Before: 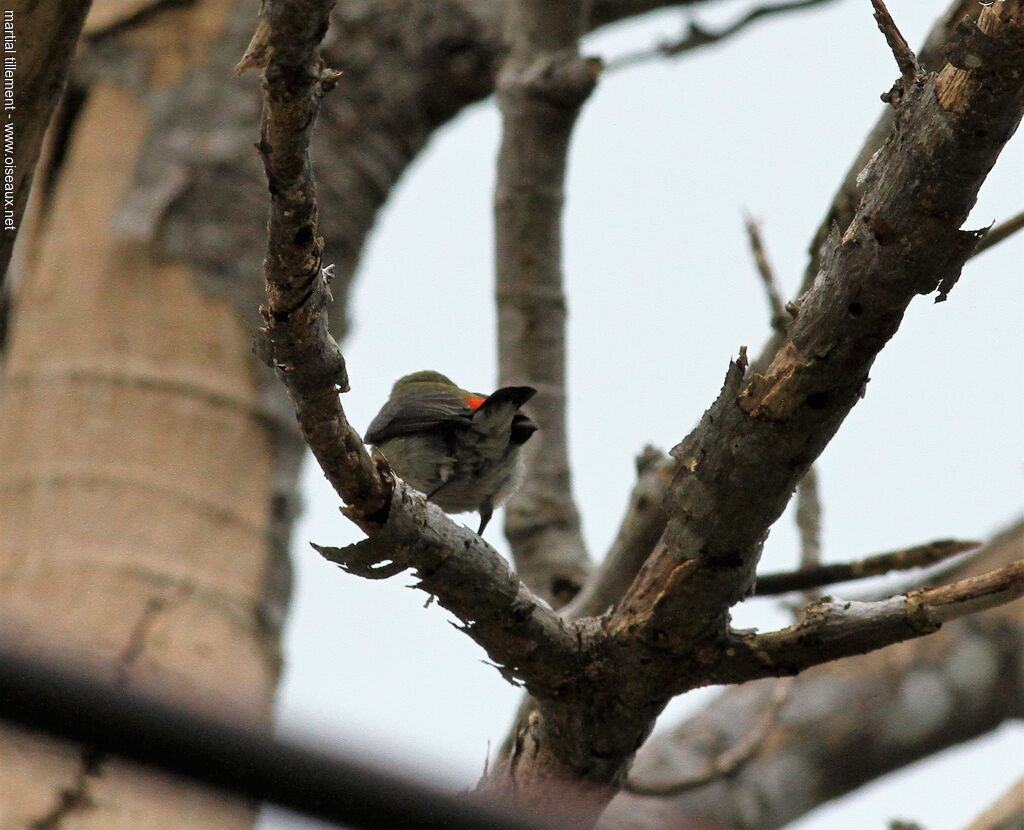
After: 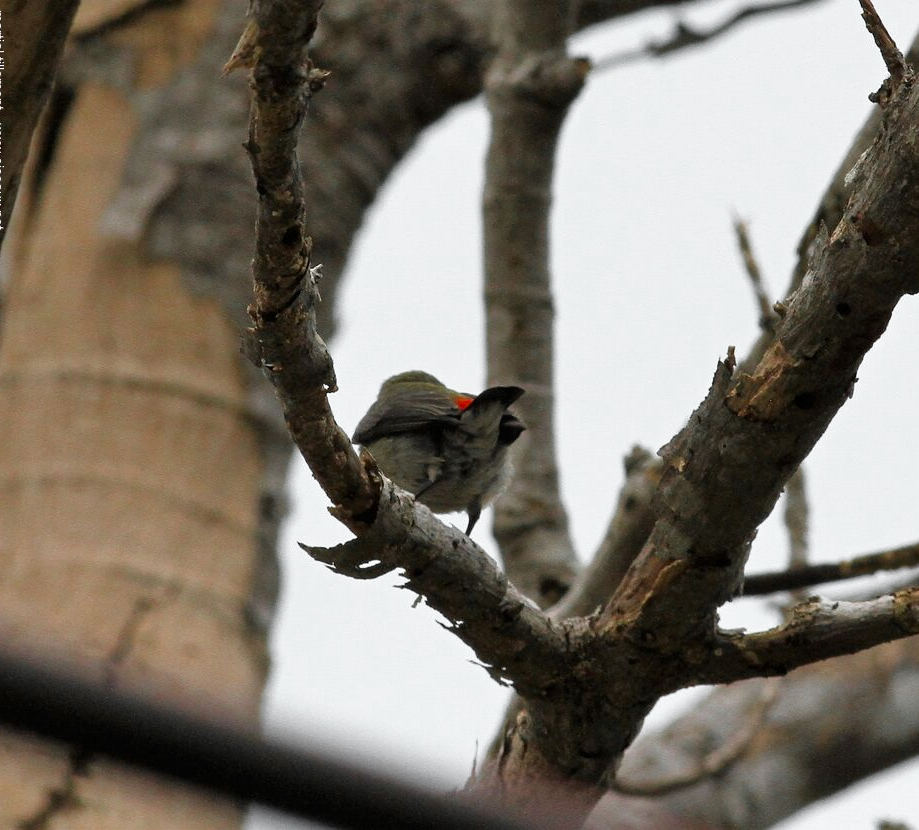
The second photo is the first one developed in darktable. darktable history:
color zones: curves: ch0 [(0.004, 0.388) (0.125, 0.392) (0.25, 0.404) (0.375, 0.5) (0.5, 0.5) (0.625, 0.5) (0.75, 0.5) (0.875, 0.5)]; ch1 [(0, 0.5) (0.125, 0.5) (0.25, 0.5) (0.375, 0.124) (0.524, 0.124) (0.645, 0.128) (0.789, 0.132) (0.914, 0.096) (0.998, 0.068)]
crop and rotate: left 1.249%, right 8.959%
